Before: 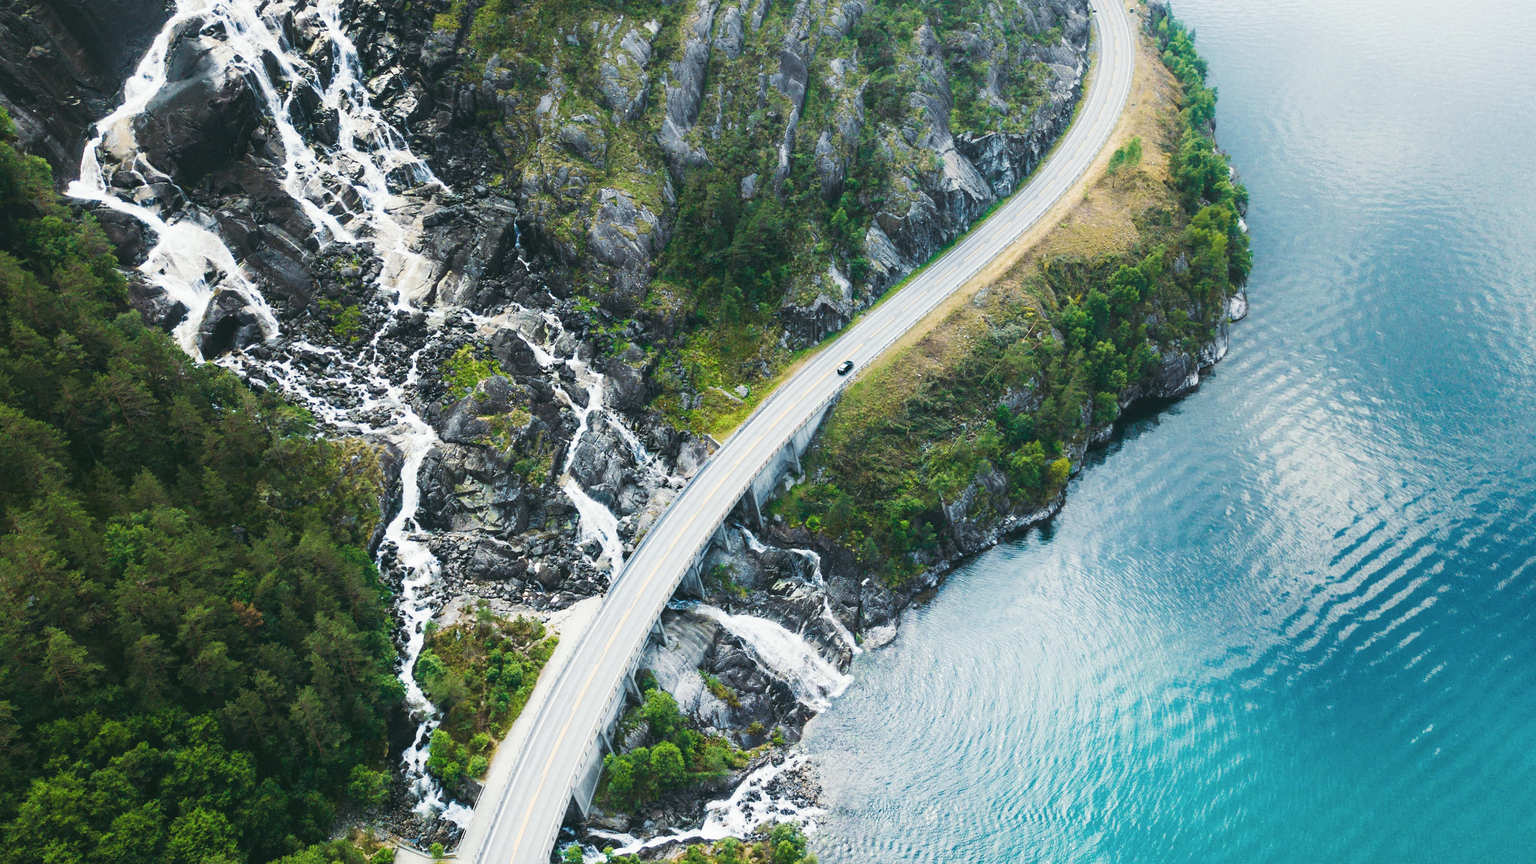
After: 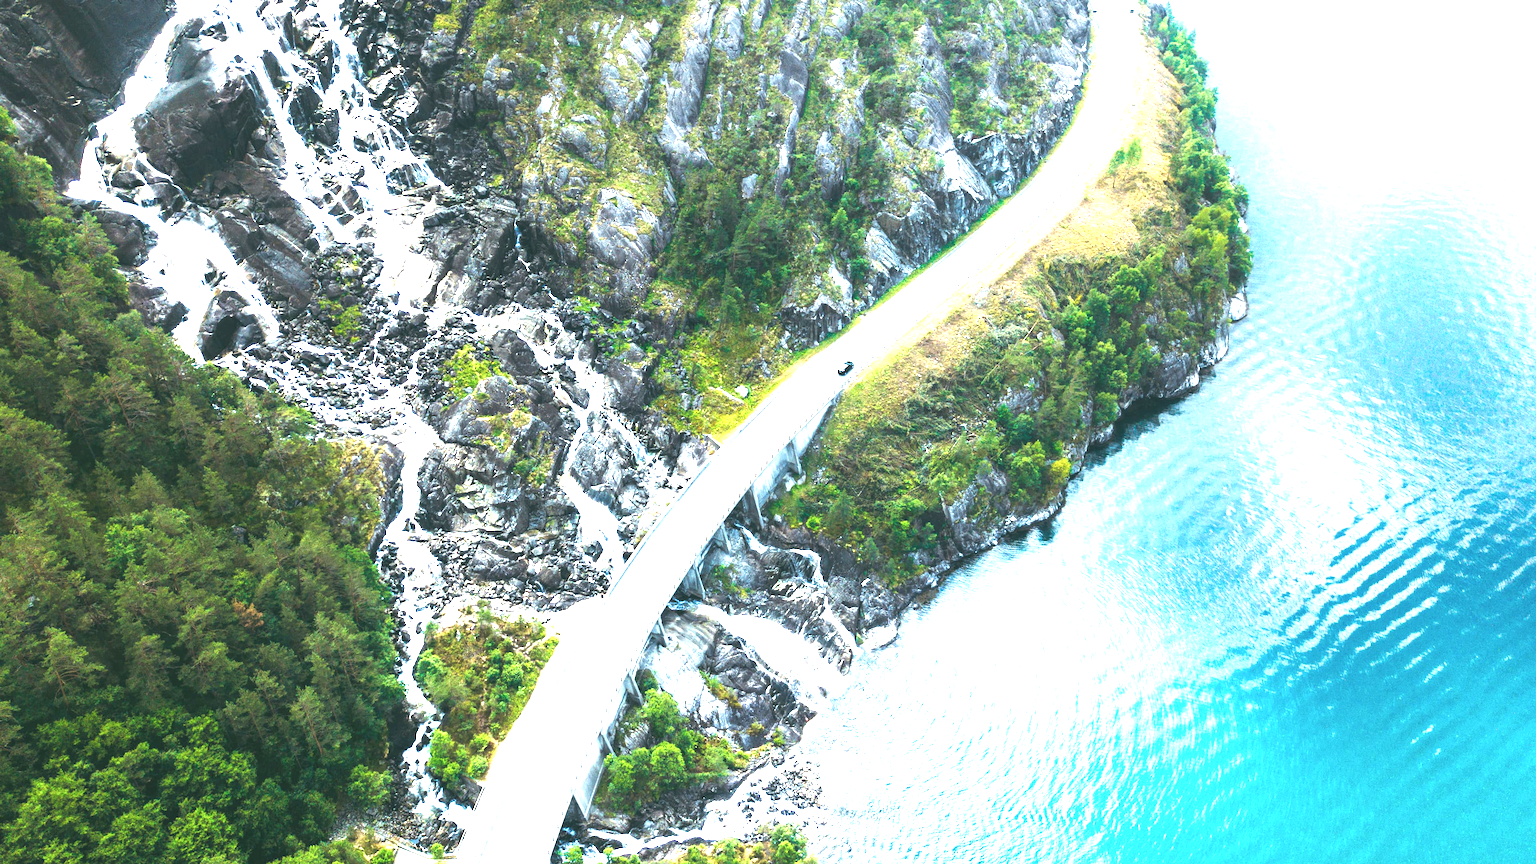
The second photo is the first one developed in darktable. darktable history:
exposure: black level correction 0, exposure 1.474 EV, compensate exposure bias true, compensate highlight preservation false
